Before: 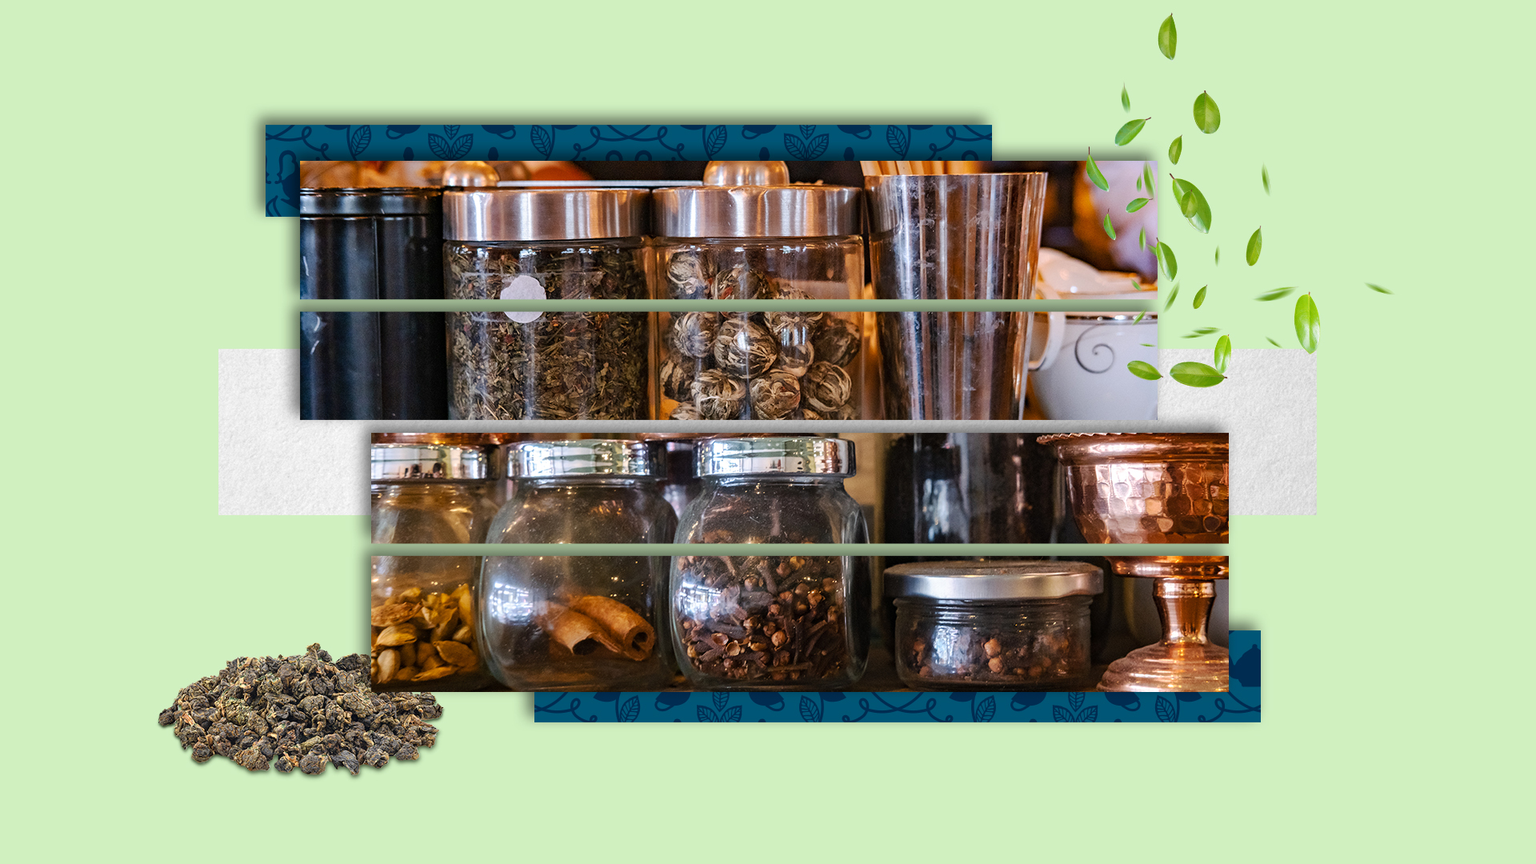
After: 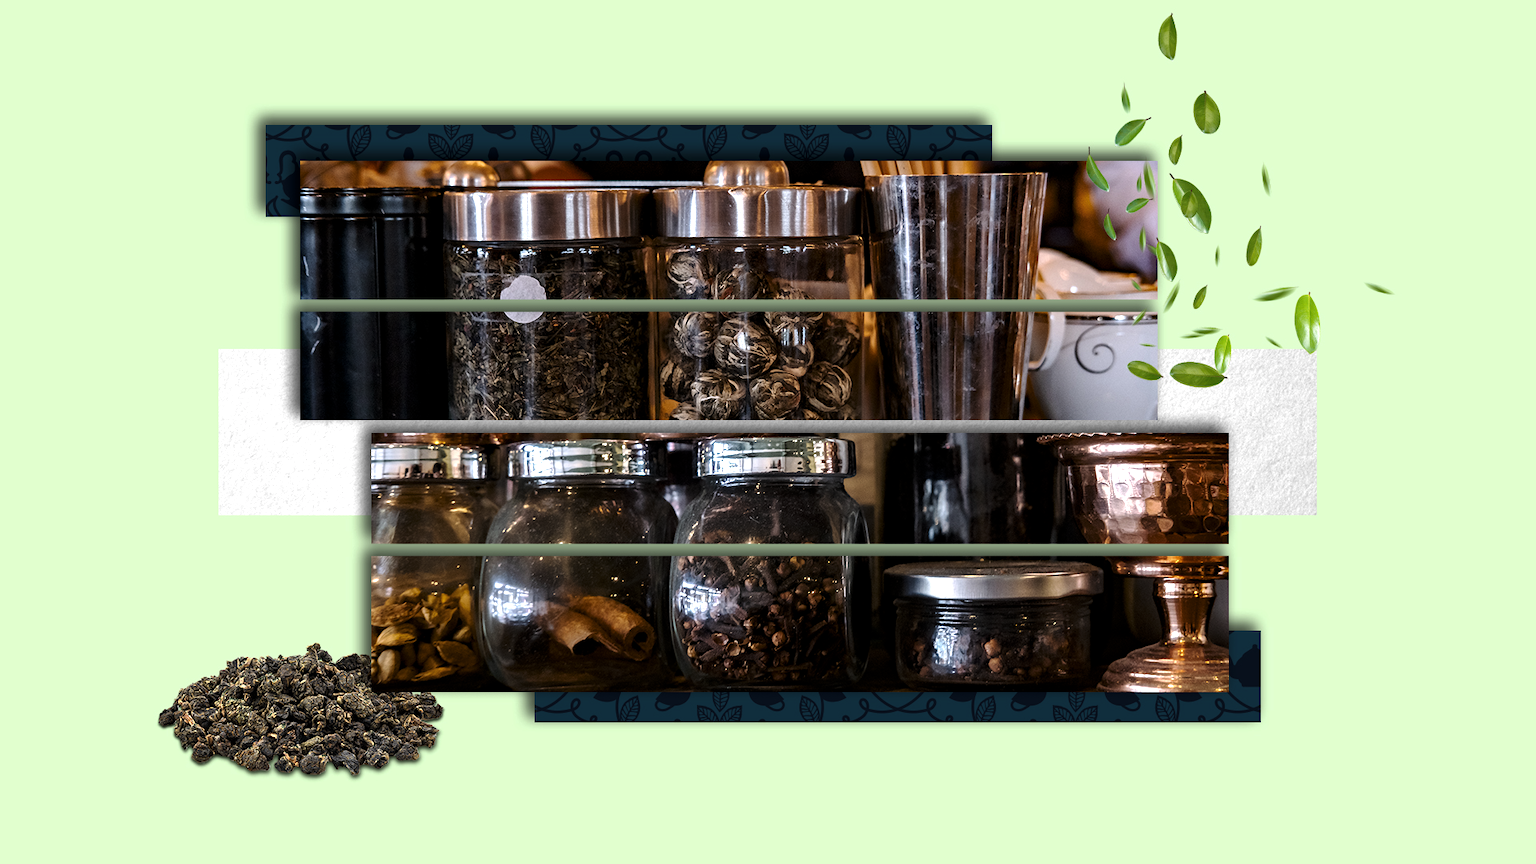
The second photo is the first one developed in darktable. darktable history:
levels: levels [0, 0.618, 1]
exposure: black level correction 0.005, exposure 0.284 EV, compensate highlight preservation false
